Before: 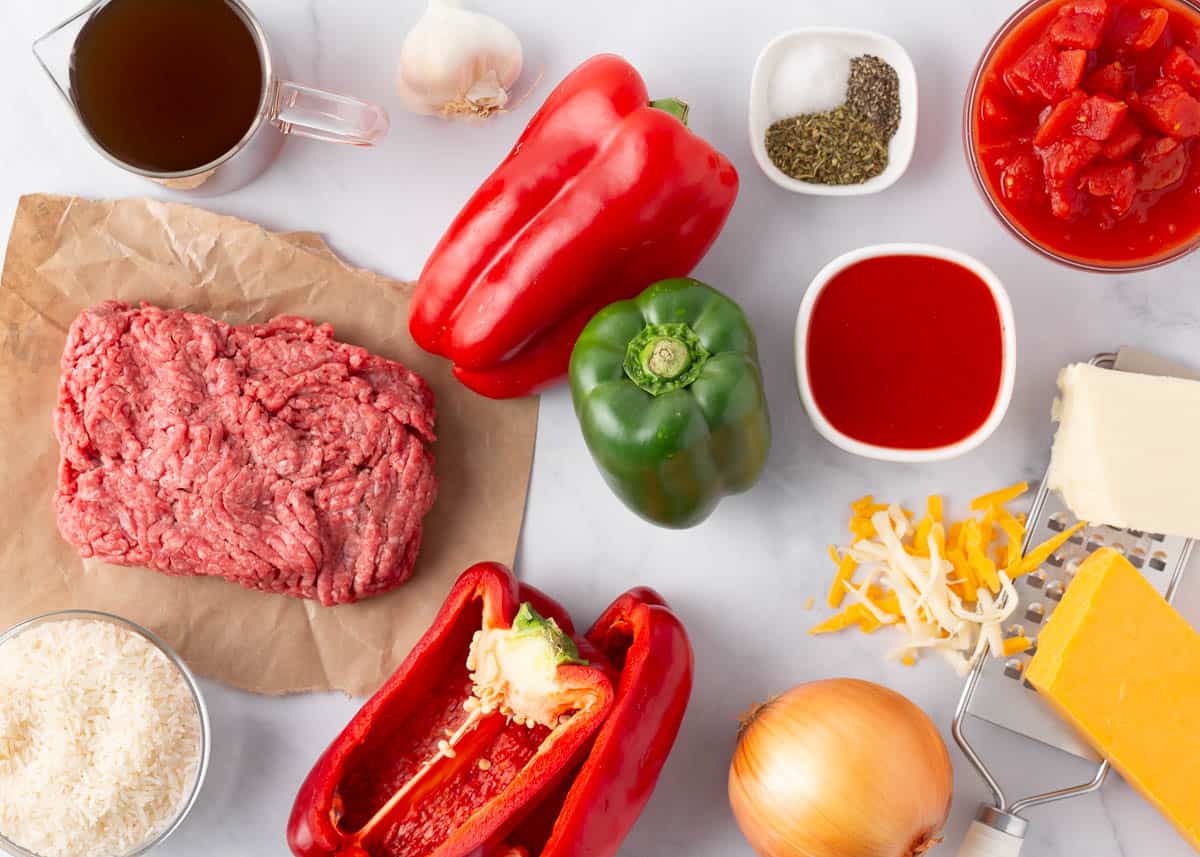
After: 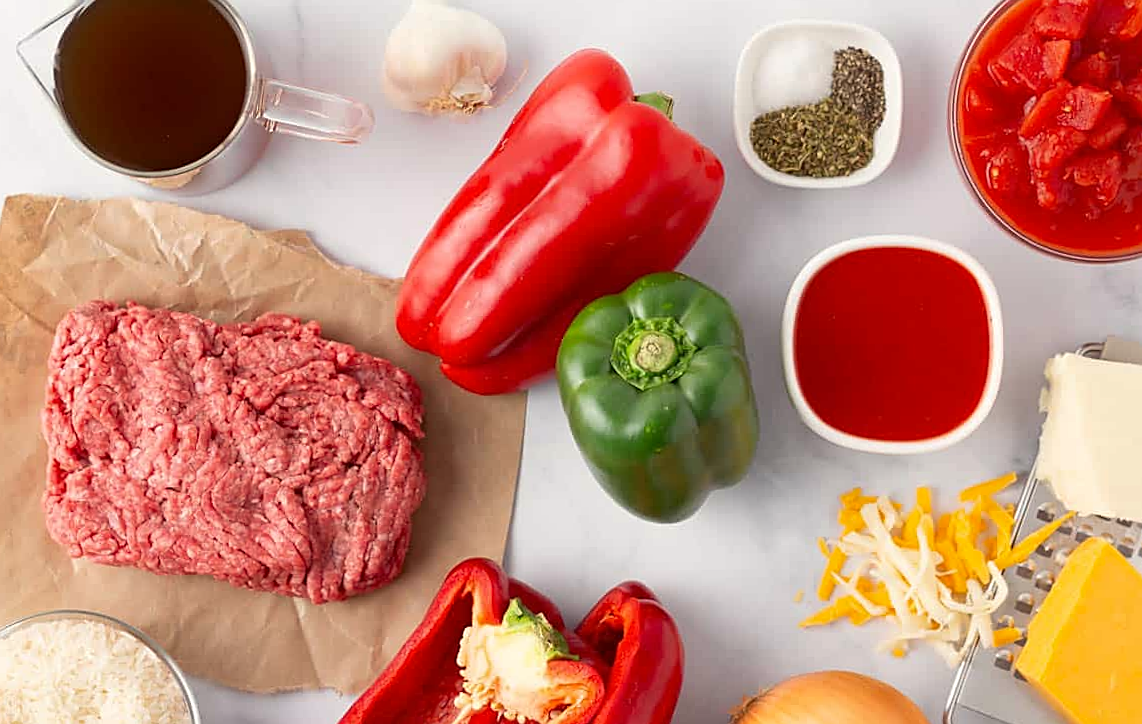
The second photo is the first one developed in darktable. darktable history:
sharpen: on, module defaults
crop and rotate: angle 0.577°, left 0.345%, right 3.09%, bottom 14.304%
color correction: highlights b* 2.96
